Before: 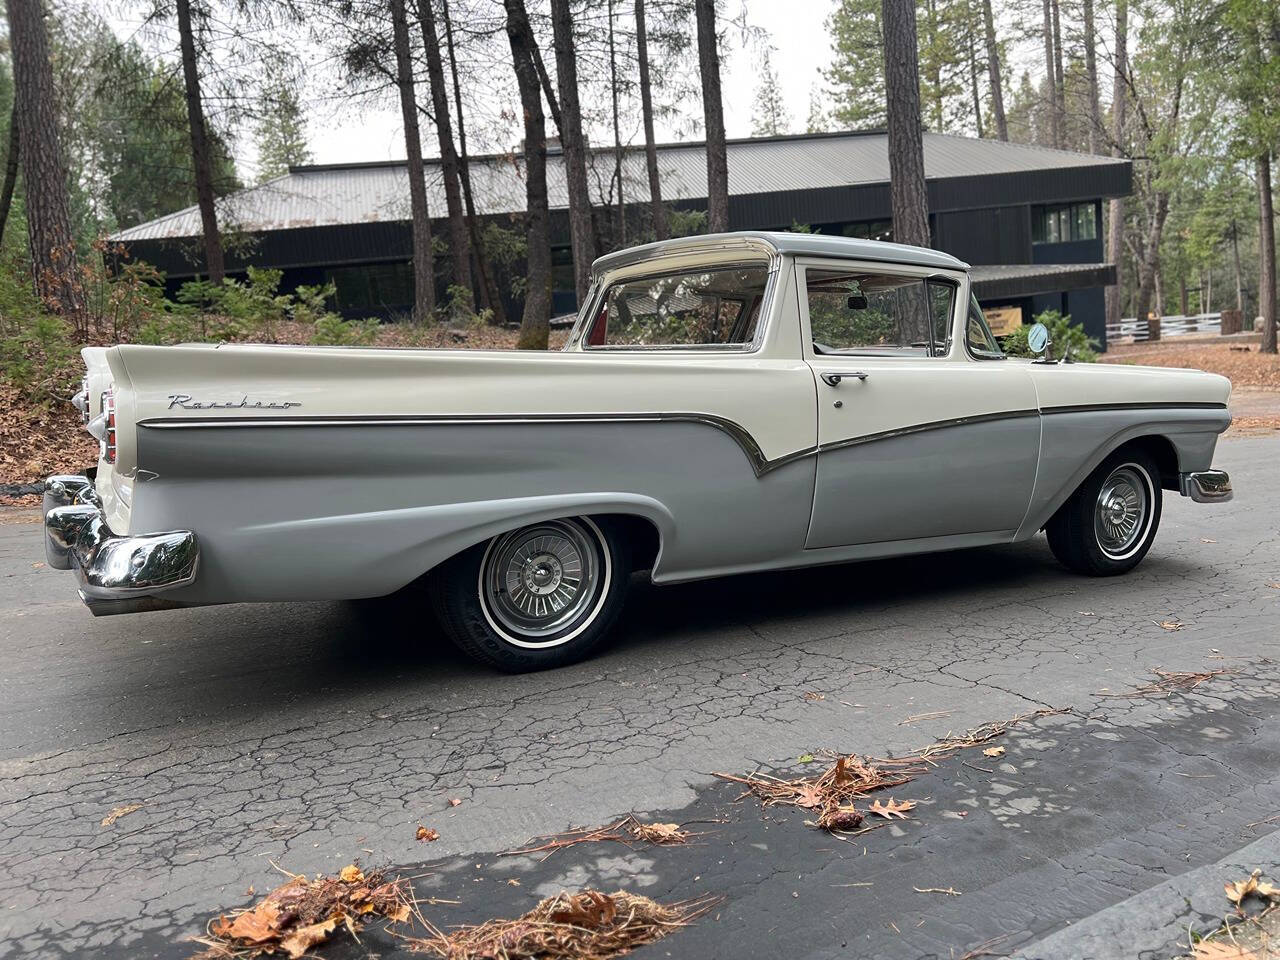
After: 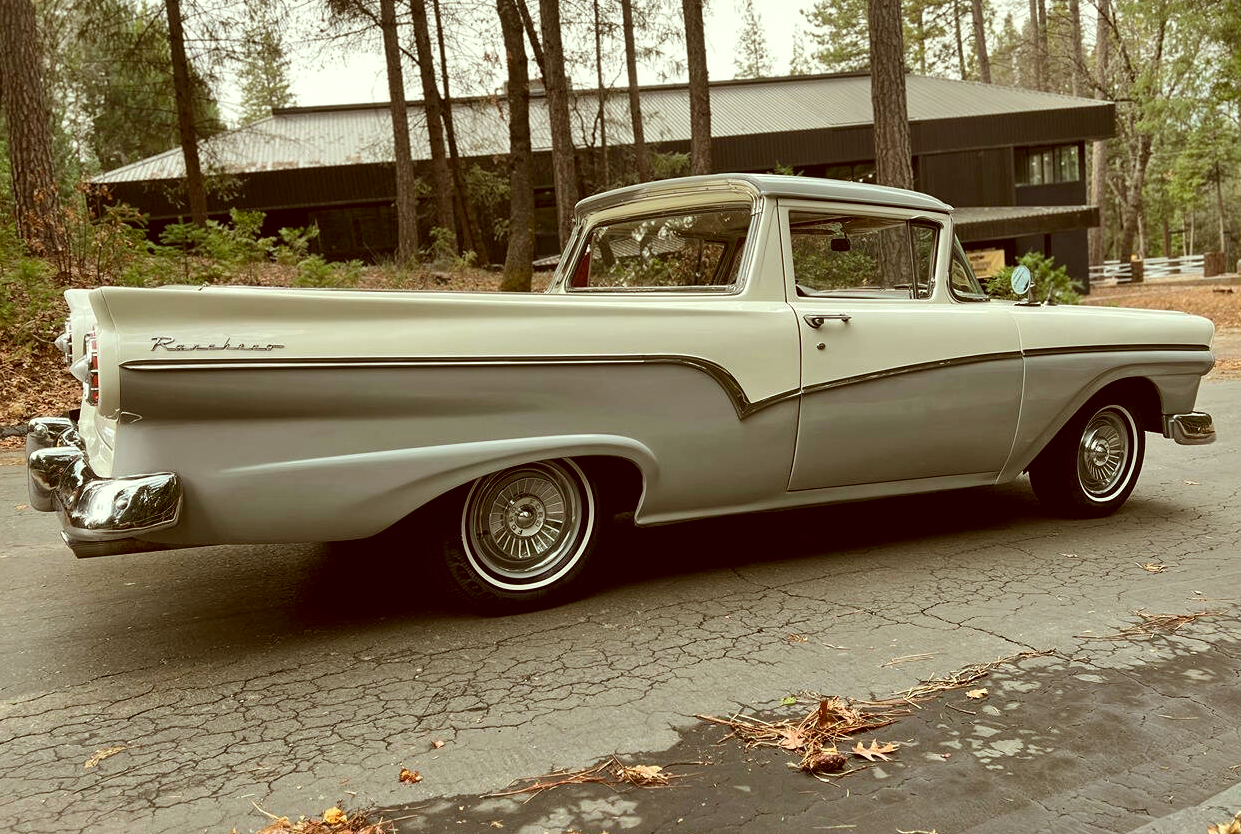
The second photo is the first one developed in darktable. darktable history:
color correction: highlights a* -6.21, highlights b* 9.31, shadows a* 10.19, shadows b* 24.03
crop: left 1.36%, top 6.14%, right 1.657%, bottom 6.963%
local contrast: mode bilateral grid, contrast 21, coarseness 50, detail 138%, midtone range 0.2
